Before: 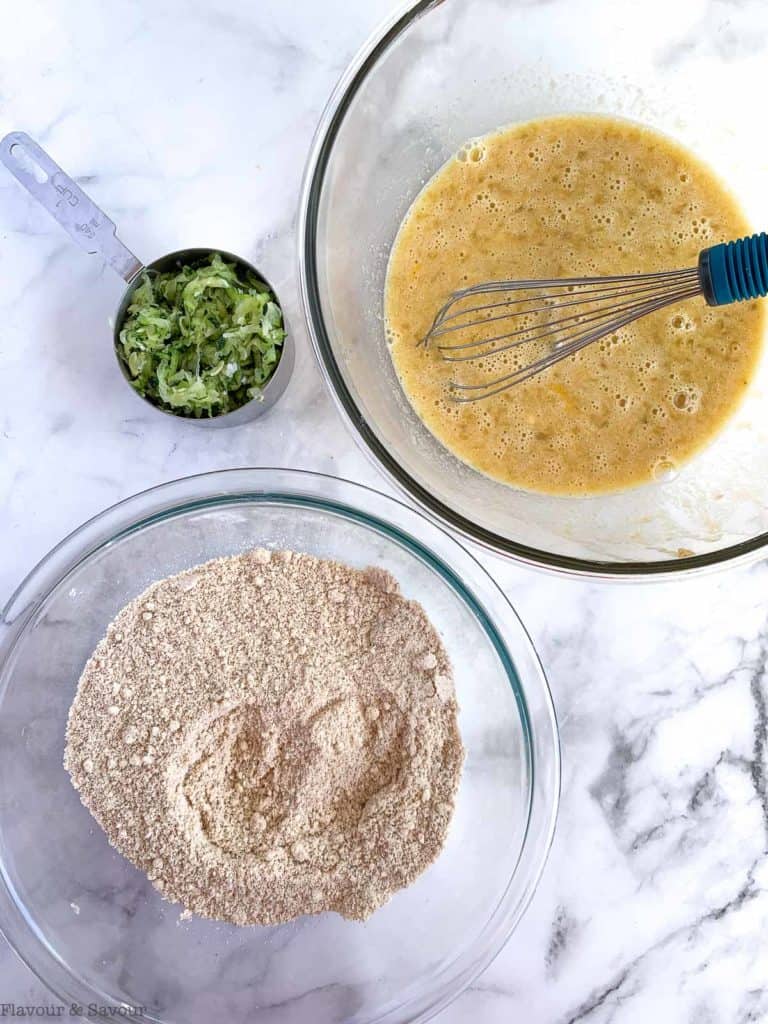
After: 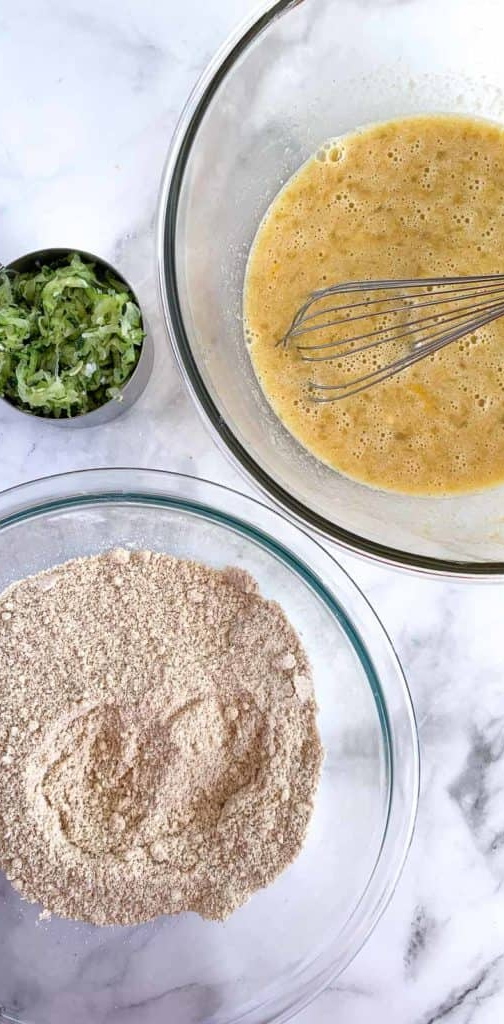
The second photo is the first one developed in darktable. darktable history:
crop and rotate: left 18.414%, right 15.837%
